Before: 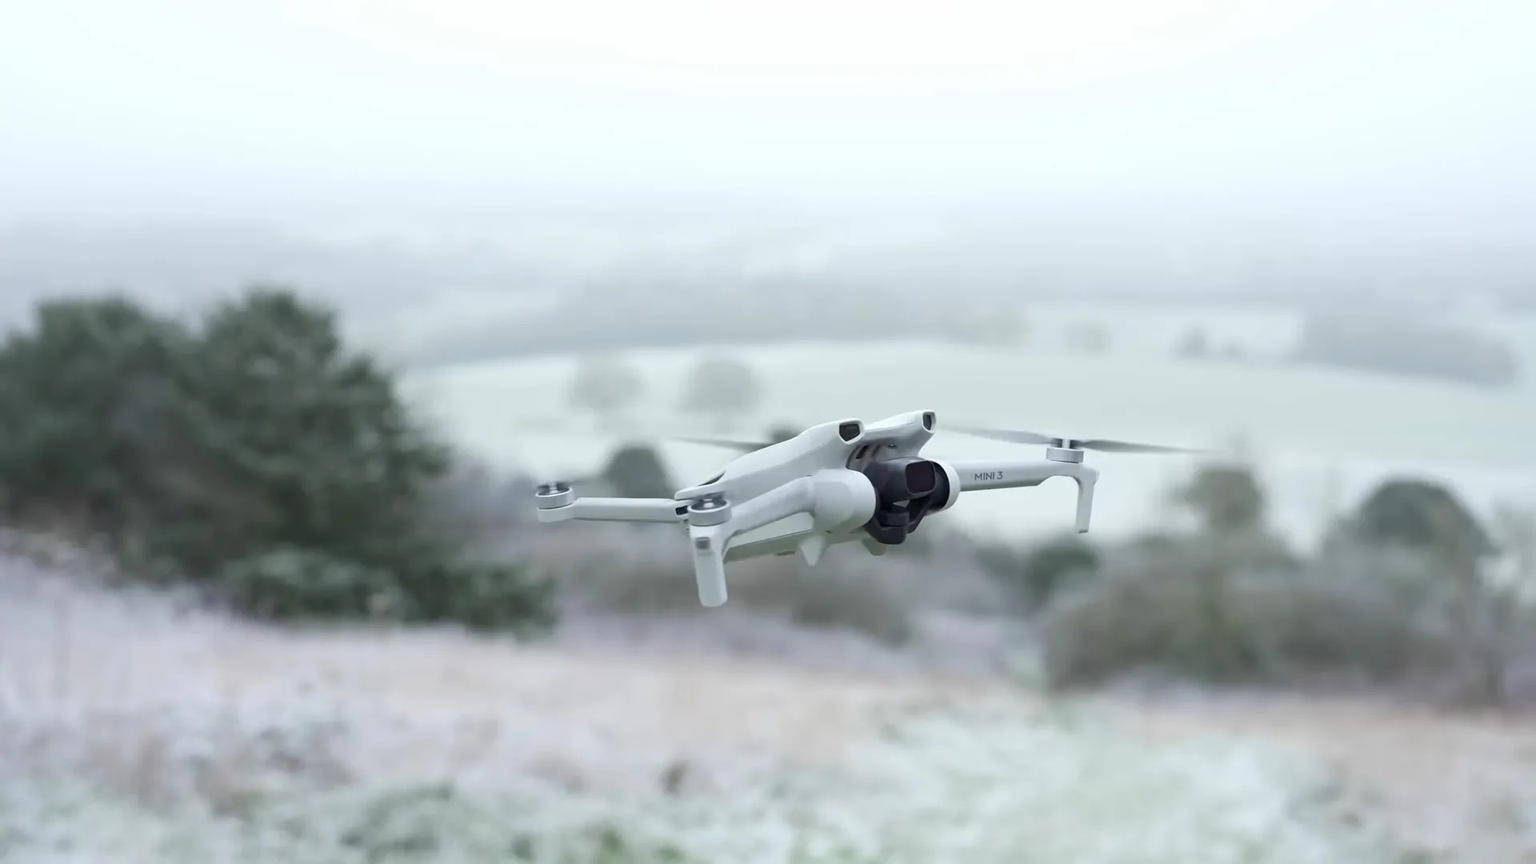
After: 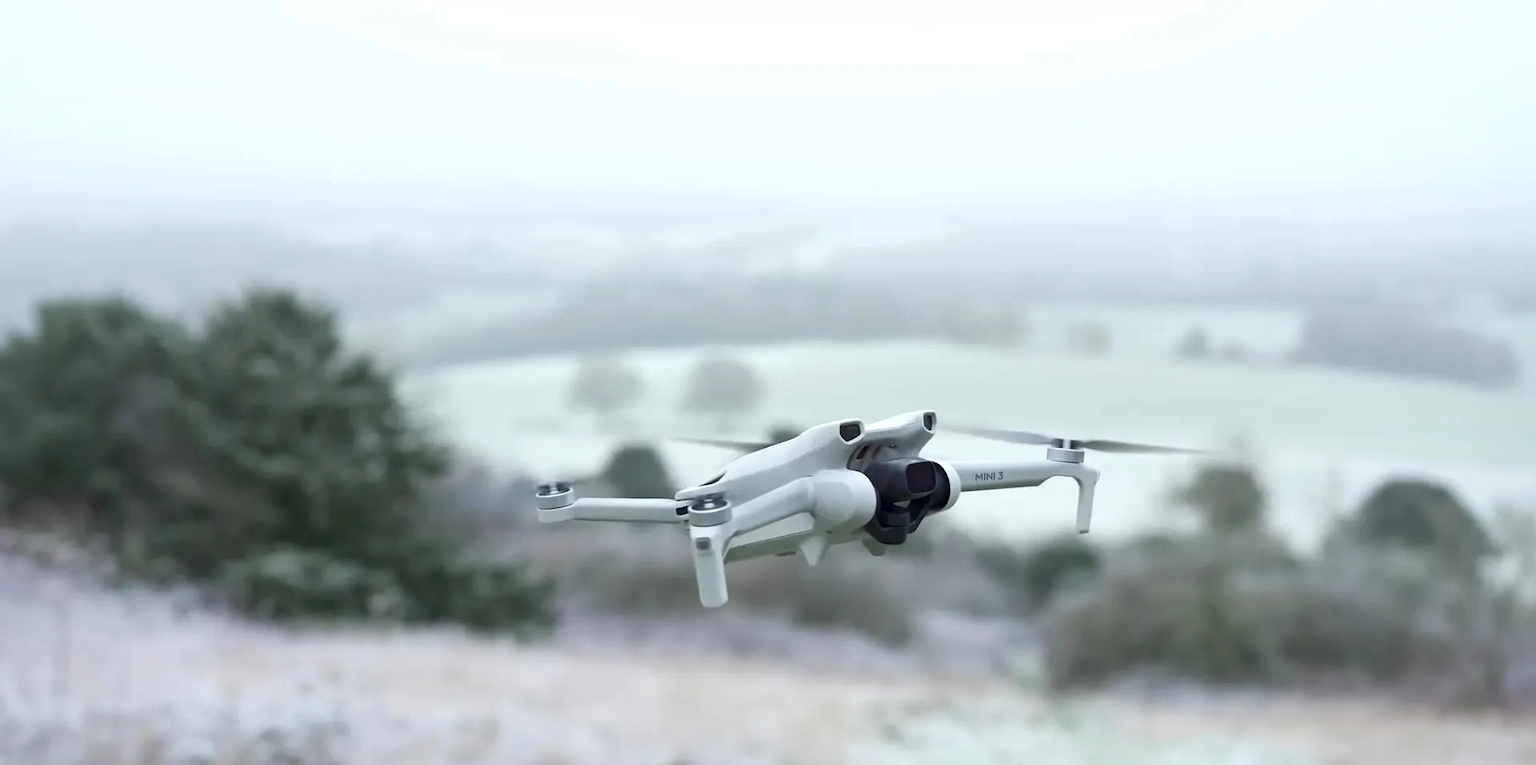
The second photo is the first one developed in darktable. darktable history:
crop and rotate: top 0%, bottom 11.4%
local contrast: mode bilateral grid, contrast 21, coarseness 99, detail 150%, midtone range 0.2
color balance rgb: shadows lift › chroma 0.67%, shadows lift › hue 110.76°, linear chroma grading › global chroma 15.963%, perceptual saturation grading › global saturation 0.968%
